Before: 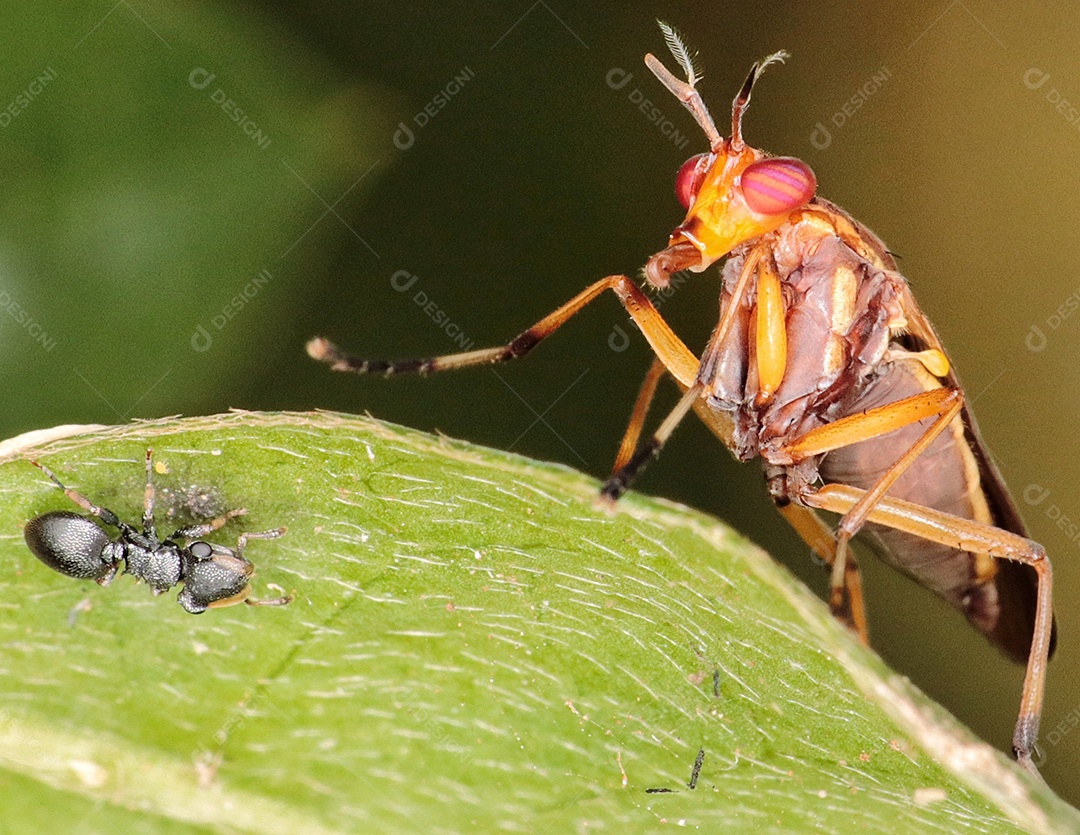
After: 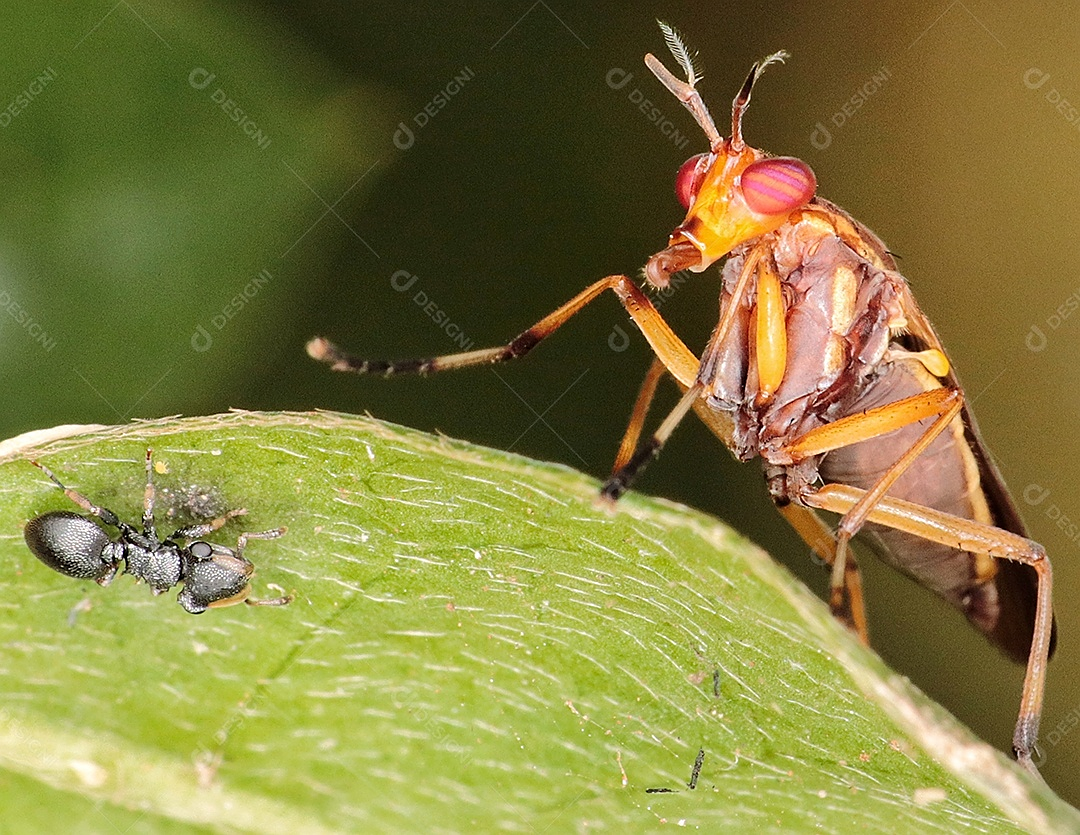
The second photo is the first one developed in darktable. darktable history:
sharpen: radius 0.974, amount 0.604
